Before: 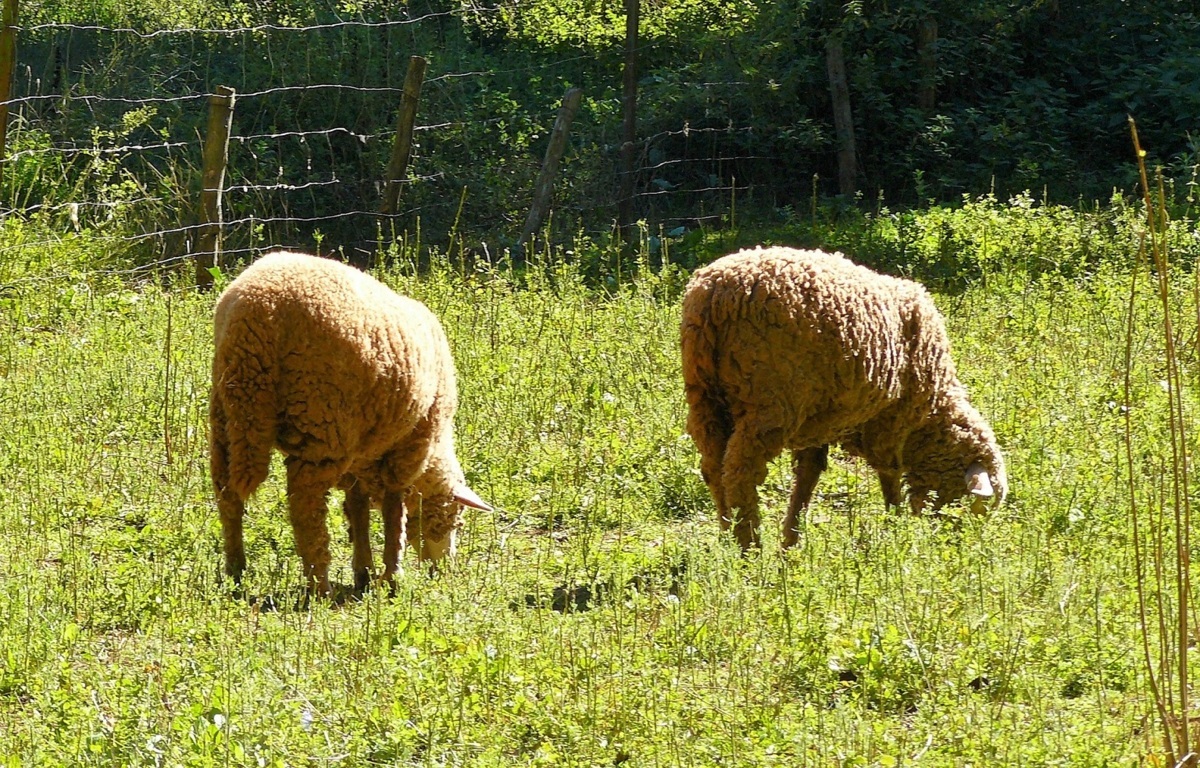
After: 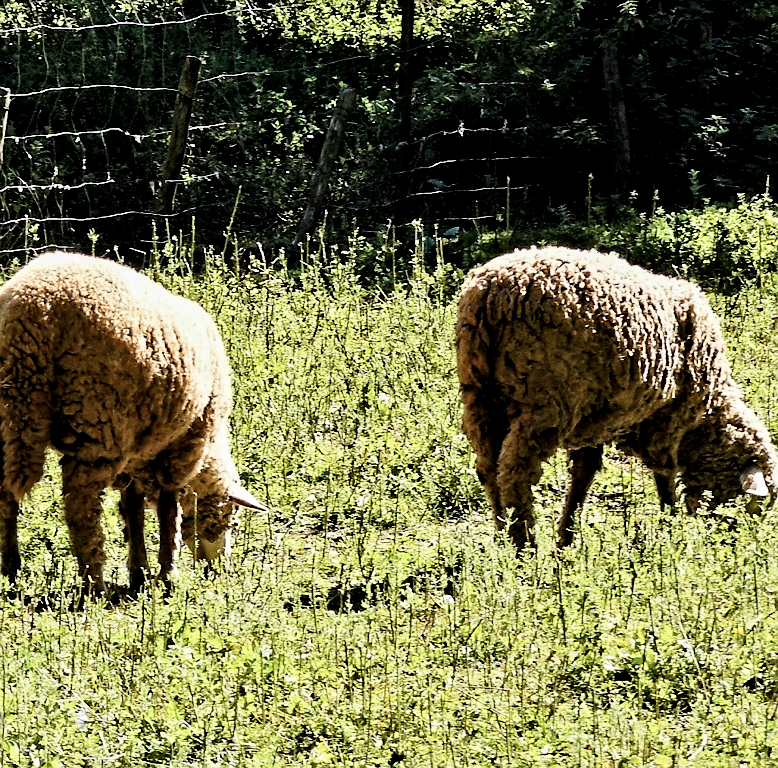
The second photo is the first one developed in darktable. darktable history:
exposure: exposure 0.177 EV, compensate exposure bias true, compensate highlight preservation false
sharpen: radius 1.051, threshold 1.026
haze removal: compatibility mode true, adaptive false
local contrast: highlights 107%, shadows 97%, detail 120%, midtone range 0.2
crop and rotate: left 18.789%, right 16.344%
contrast brightness saturation: contrast 0.108, saturation -0.166
filmic rgb: black relative exposure -5.02 EV, white relative exposure 3.96 EV, hardness 2.9, contrast 1.298
contrast equalizer: octaves 7, y [[0.511, 0.558, 0.631, 0.632, 0.559, 0.512], [0.5 ×6], [0.507, 0.559, 0.627, 0.644, 0.647, 0.647], [0 ×6], [0 ×6]]
